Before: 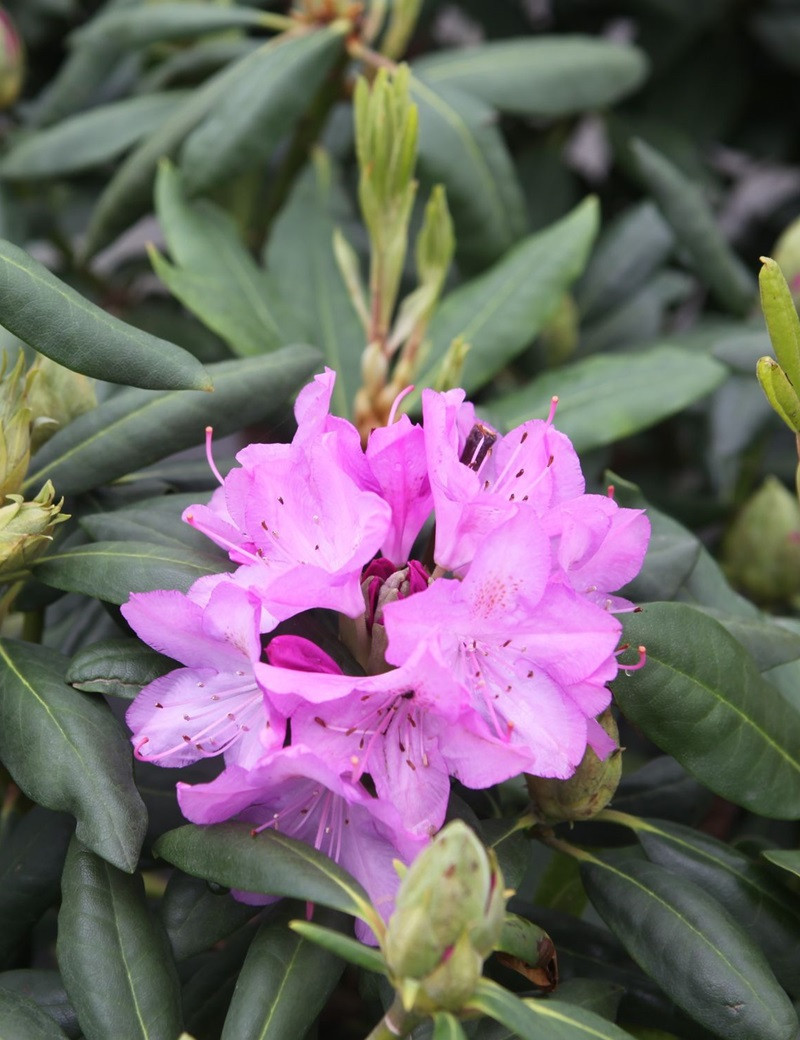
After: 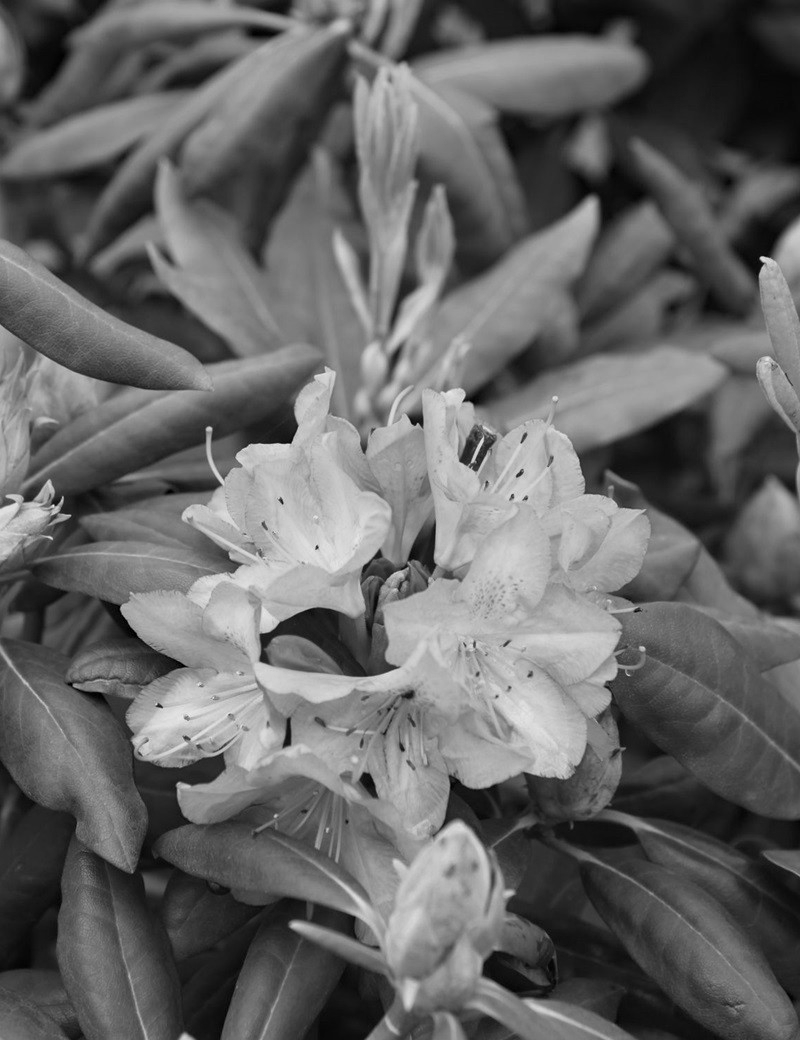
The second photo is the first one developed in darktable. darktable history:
exposure: compensate highlight preservation false
tone equalizer: on, module defaults
haze removal: compatibility mode true, adaptive false
monochrome: on, module defaults
